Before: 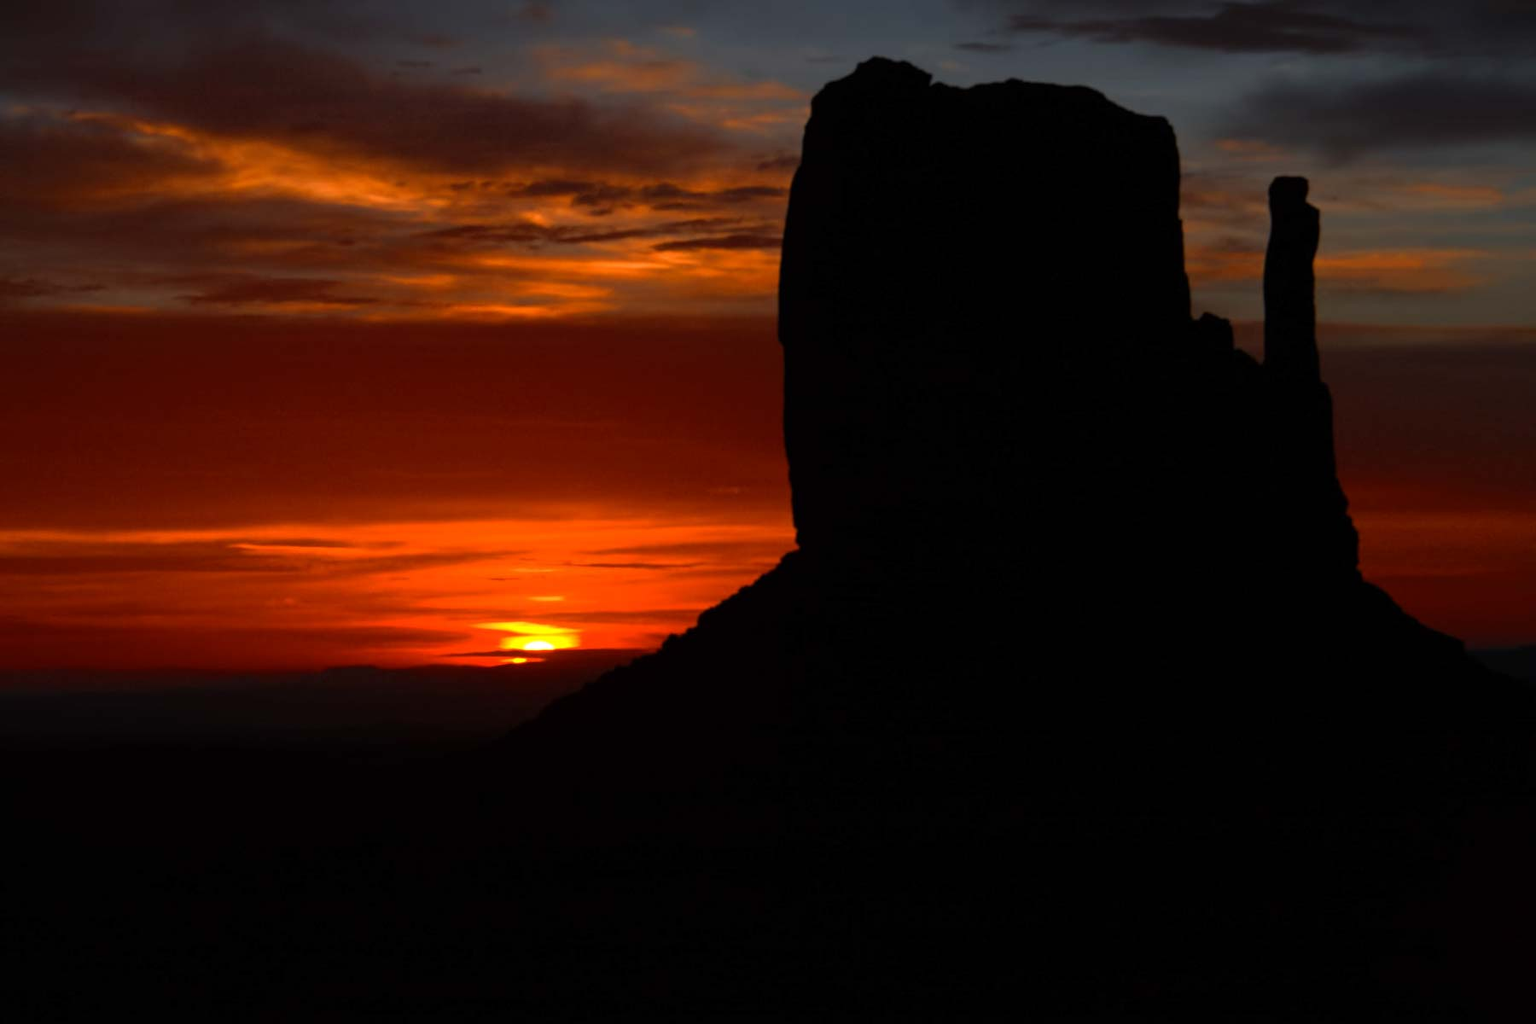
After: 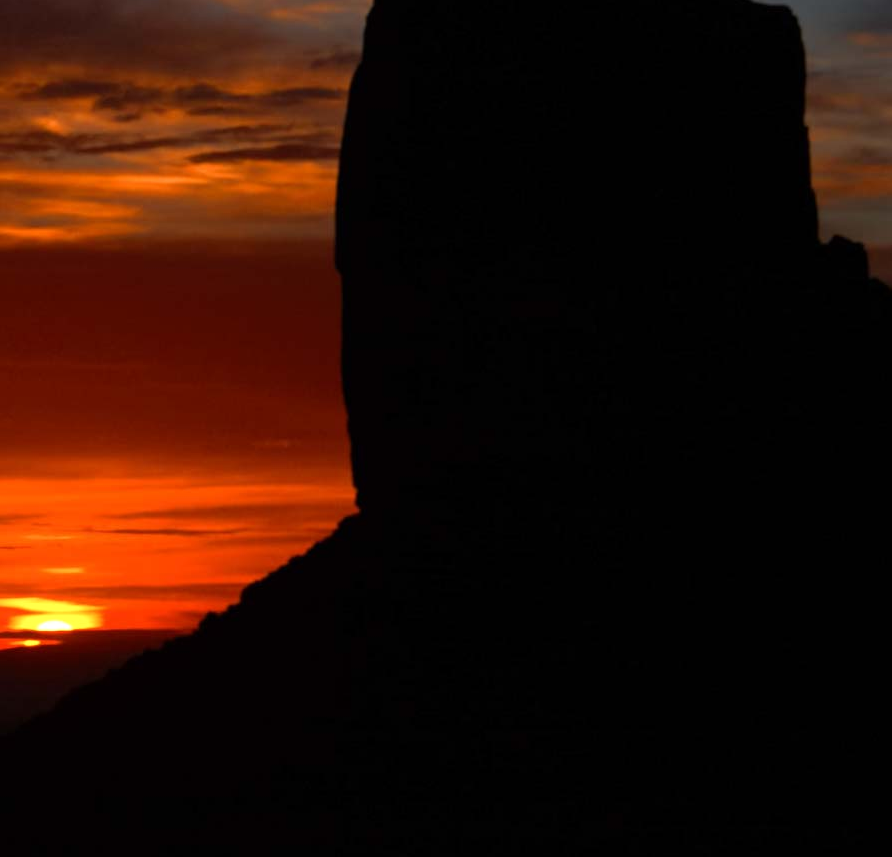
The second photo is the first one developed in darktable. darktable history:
crop: left 32.075%, top 10.976%, right 18.355%, bottom 17.596%
shadows and highlights: shadows 0, highlights 40
